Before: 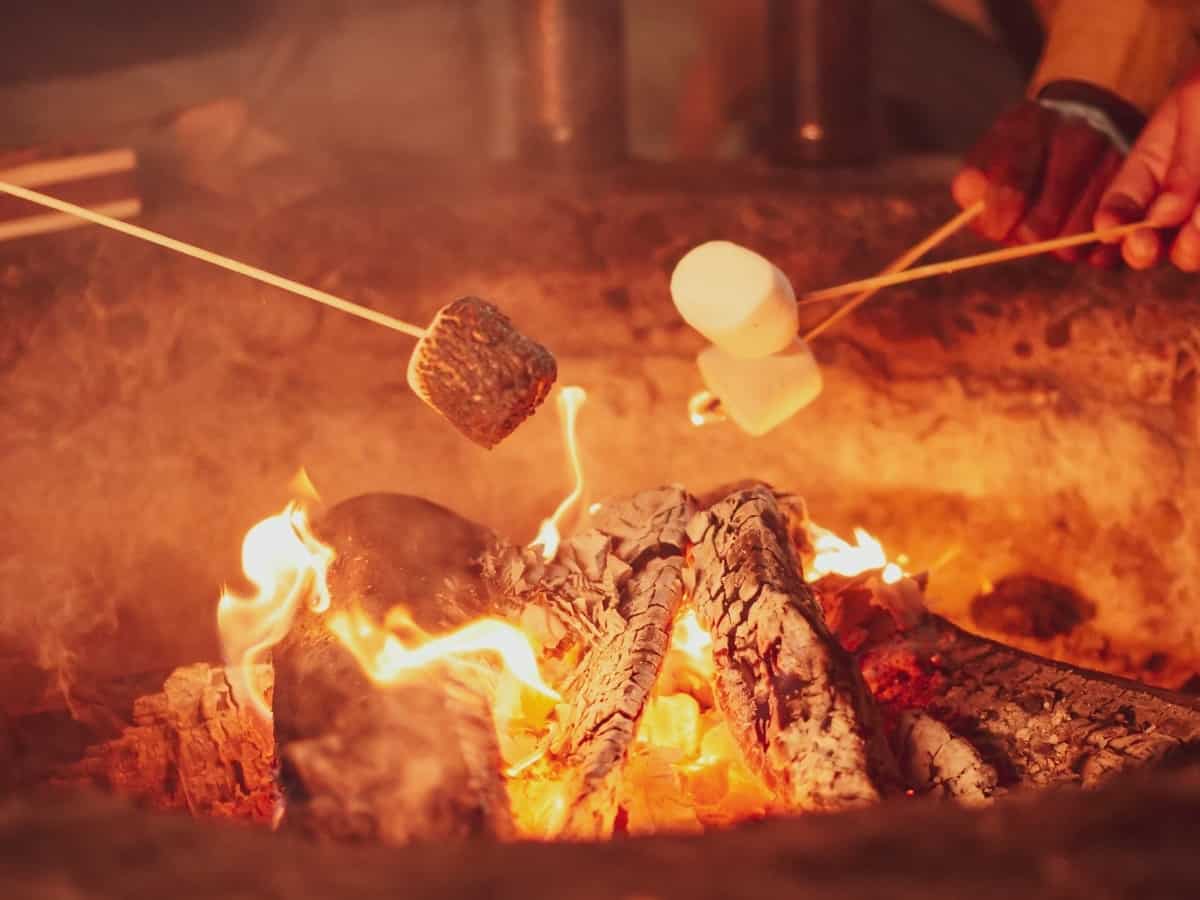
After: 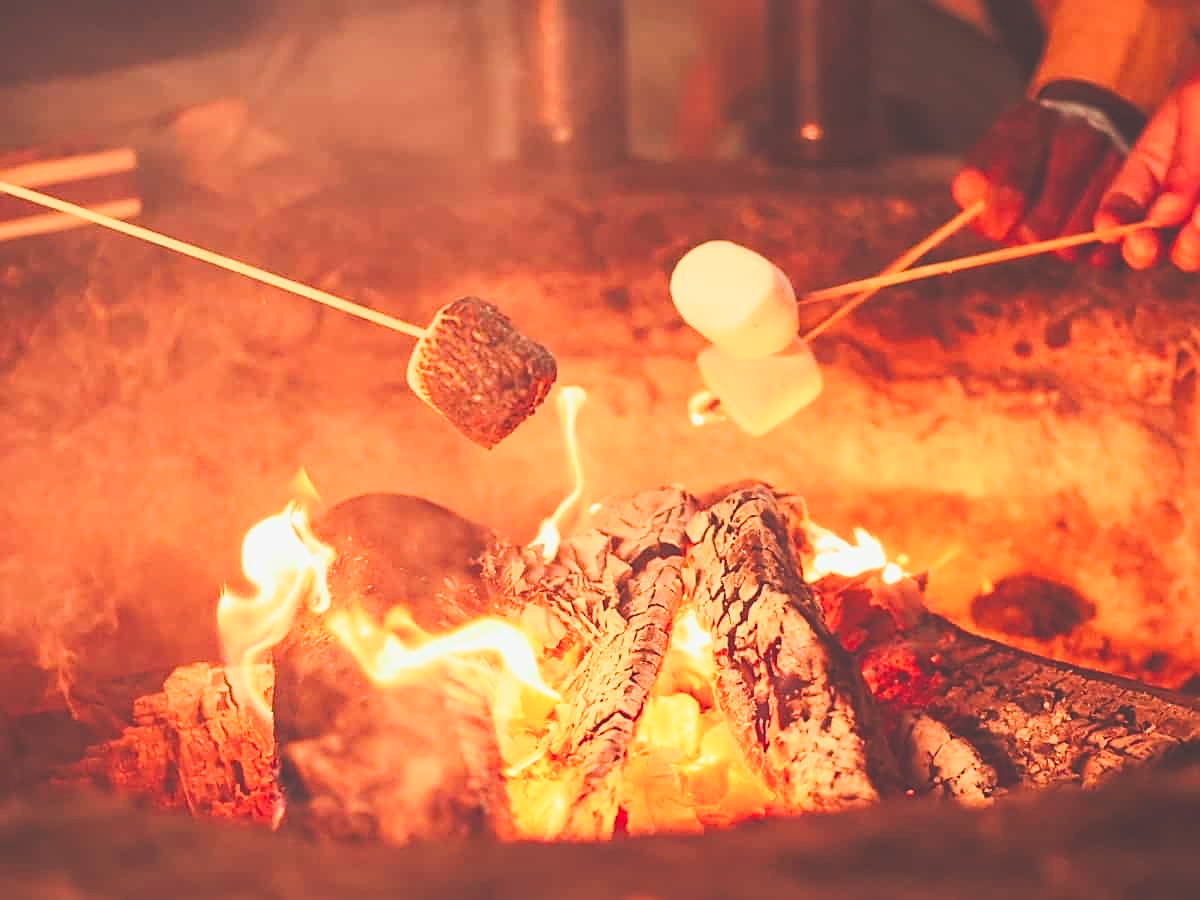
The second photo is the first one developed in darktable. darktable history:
base curve: curves: ch0 [(0, 0) (0.036, 0.025) (0.121, 0.166) (0.206, 0.329) (0.605, 0.79) (1, 1)]
sharpen: on, module defaults
exposure: black level correction -0.042, exposure 0.061 EV, compensate highlight preservation false
color balance rgb: perceptual saturation grading › global saturation 20%, perceptual saturation grading › highlights -25.848%, perceptual saturation grading › shadows 50.097%, global vibrance 9.462%
